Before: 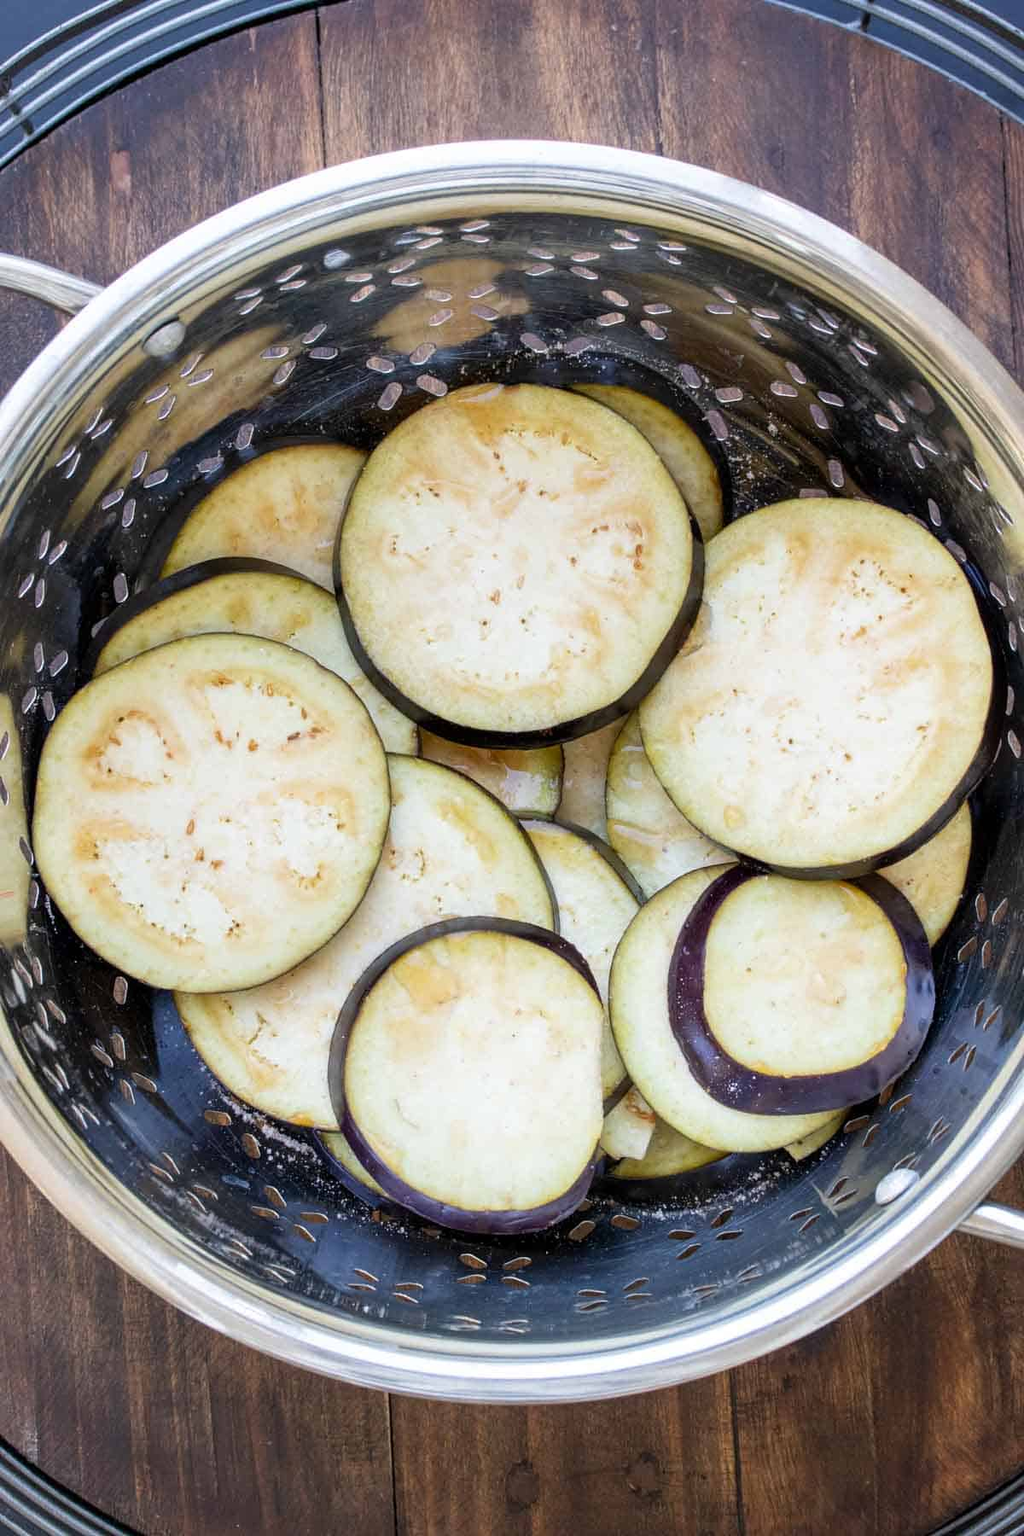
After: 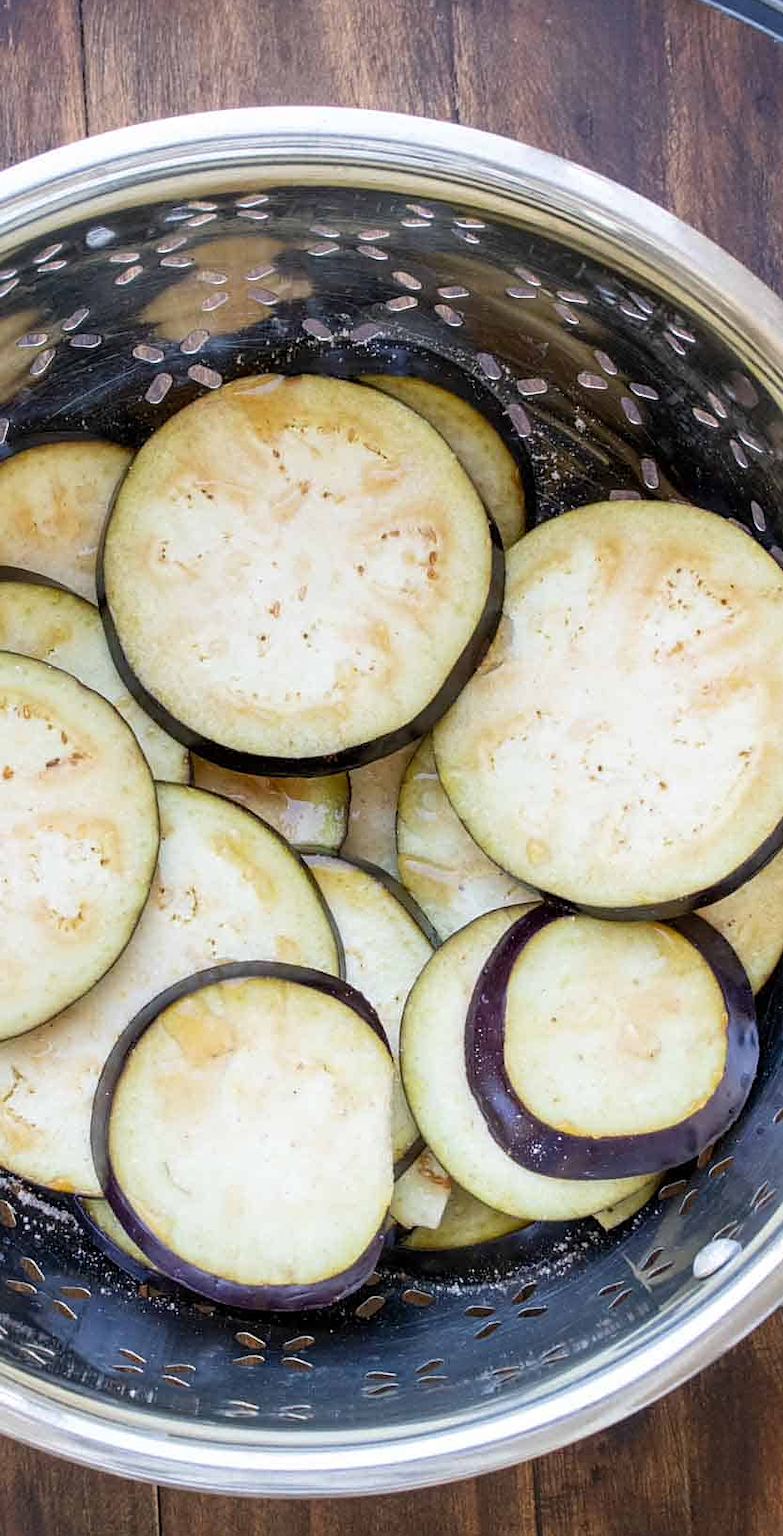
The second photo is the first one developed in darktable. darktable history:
sharpen: amount 0.2
crop and rotate: left 24.034%, top 2.838%, right 6.406%, bottom 6.299%
